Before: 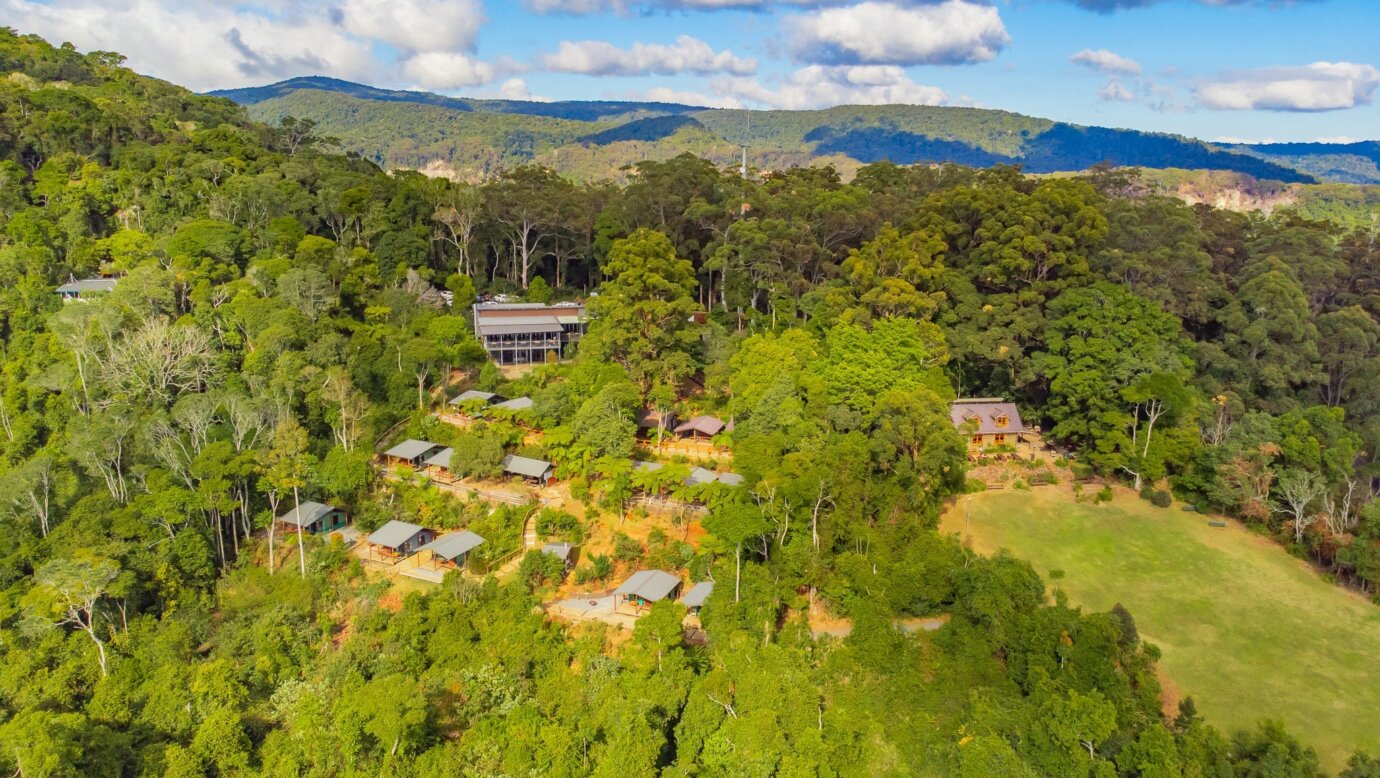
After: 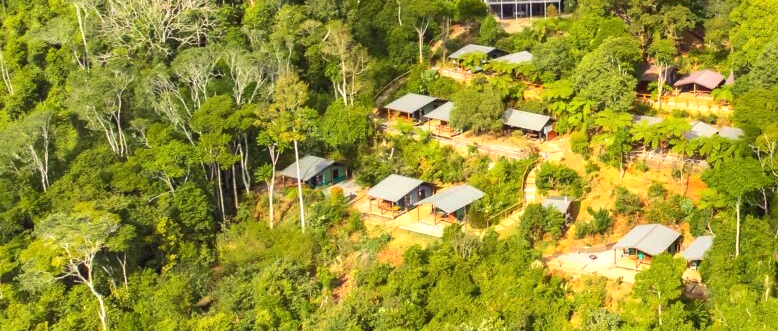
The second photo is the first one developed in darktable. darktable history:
crop: top 44.483%, right 43.593%, bottom 12.892%
rgb curve: curves: ch0 [(0, 0) (0.093, 0.159) (0.241, 0.265) (0.414, 0.42) (1, 1)], compensate middle gray true, preserve colors basic power
tone equalizer: -8 EV -0.75 EV, -7 EV -0.7 EV, -6 EV -0.6 EV, -5 EV -0.4 EV, -3 EV 0.4 EV, -2 EV 0.6 EV, -1 EV 0.7 EV, +0 EV 0.75 EV, edges refinement/feathering 500, mask exposure compensation -1.57 EV, preserve details no
